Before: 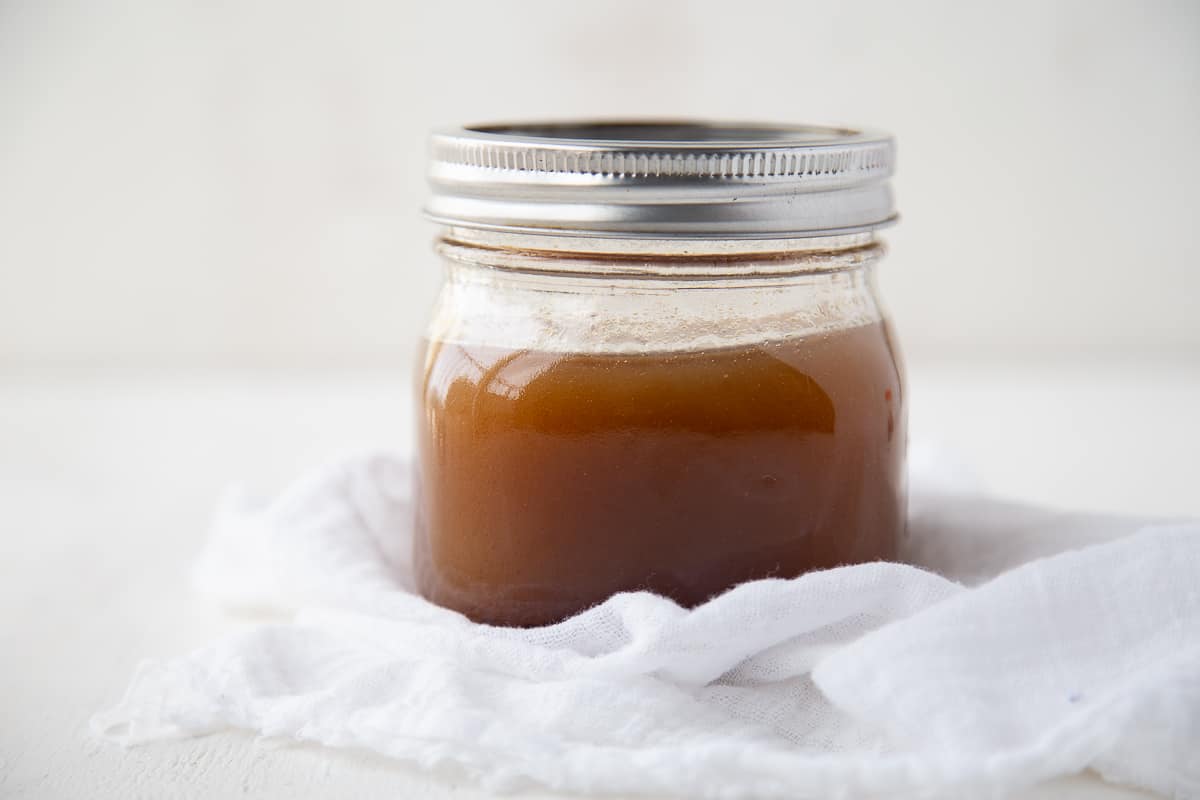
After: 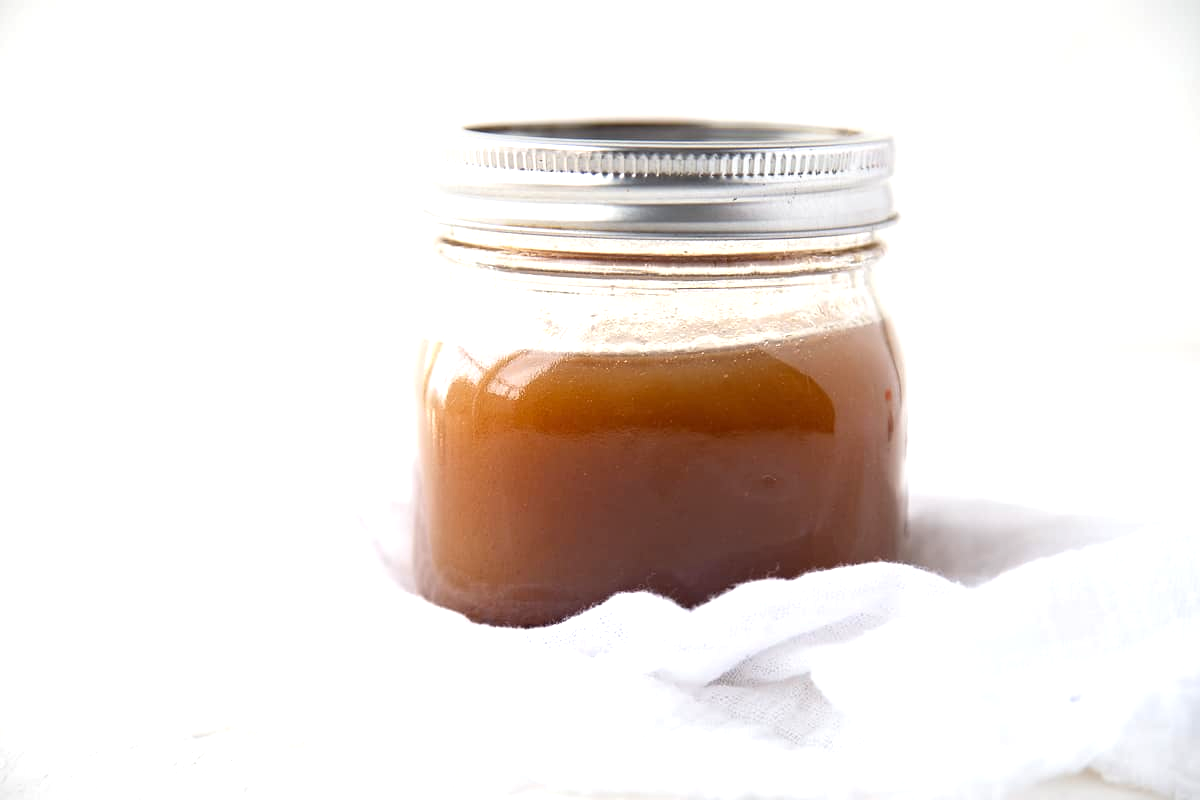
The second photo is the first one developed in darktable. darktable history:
exposure: exposure 0.662 EV, compensate exposure bias true, compensate highlight preservation false
